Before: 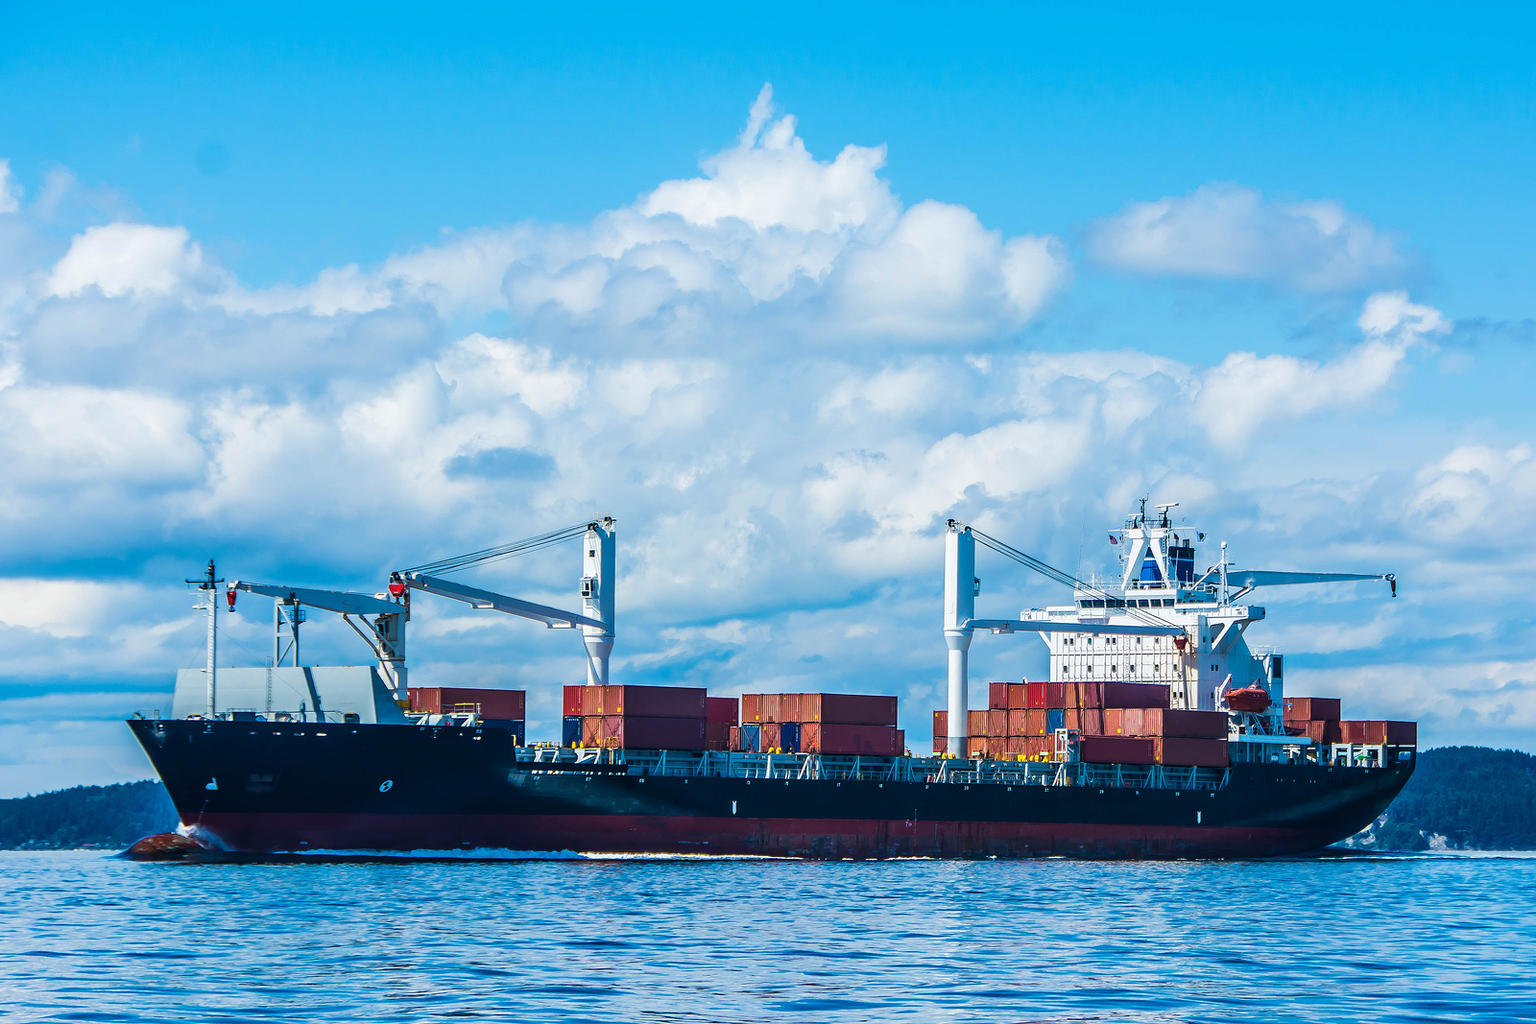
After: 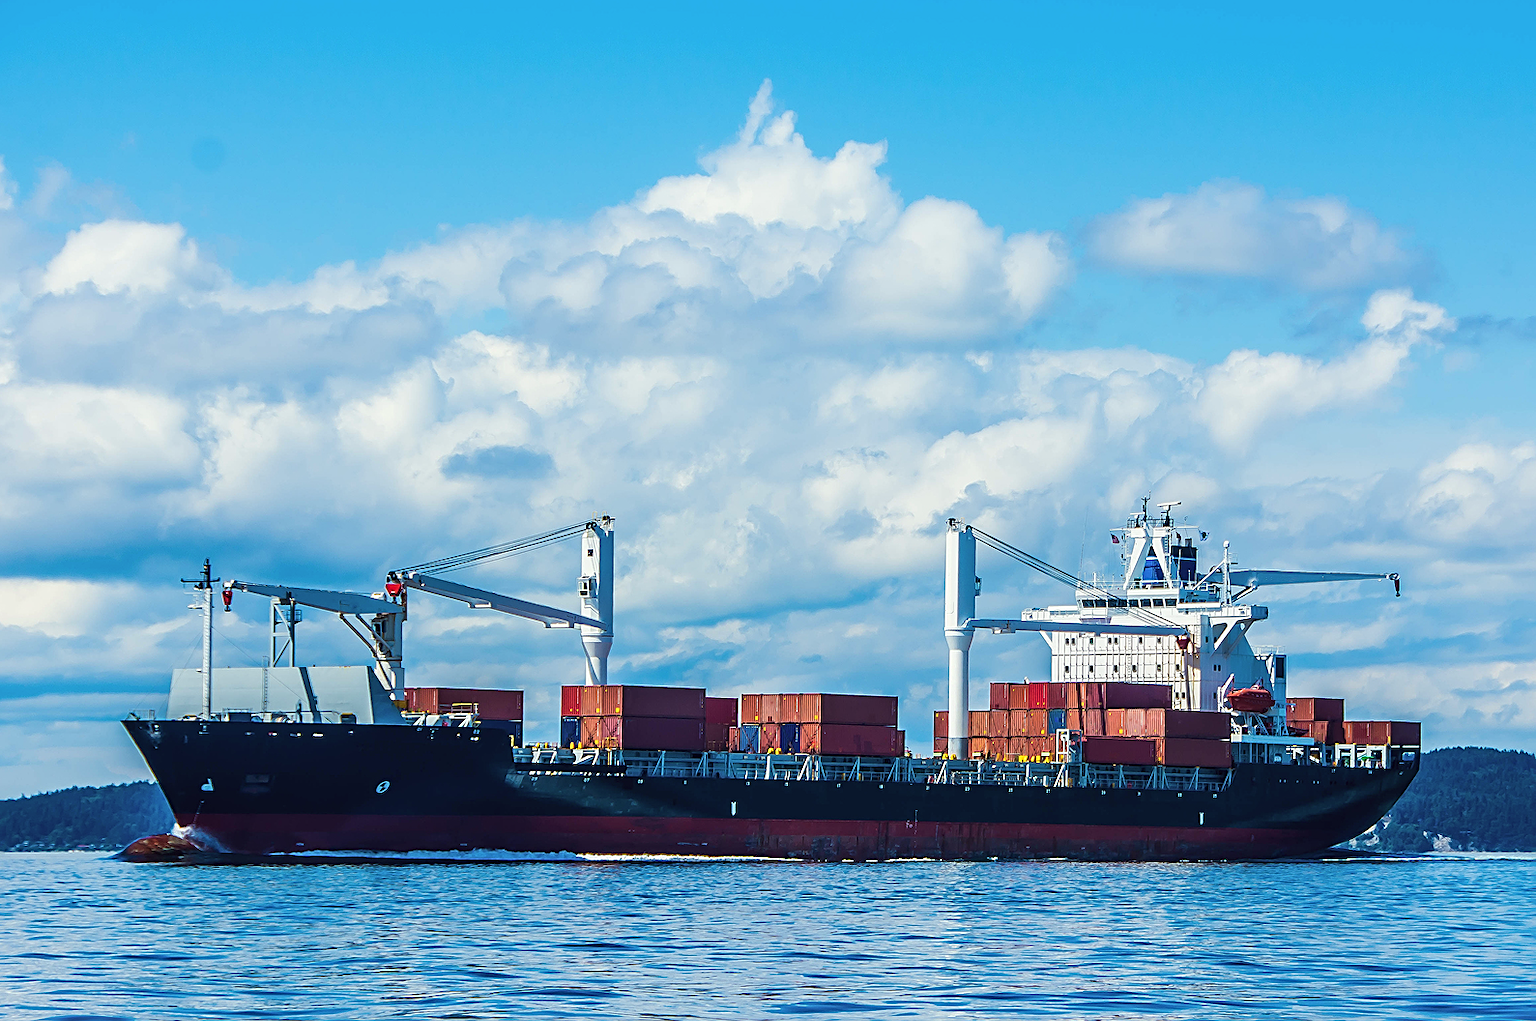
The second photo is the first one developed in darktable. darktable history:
sharpen: on, module defaults
color correction: highlights a* -0.95, highlights b* 4.5, shadows a* 3.55
crop: left 0.434%, top 0.485%, right 0.244%, bottom 0.386%
